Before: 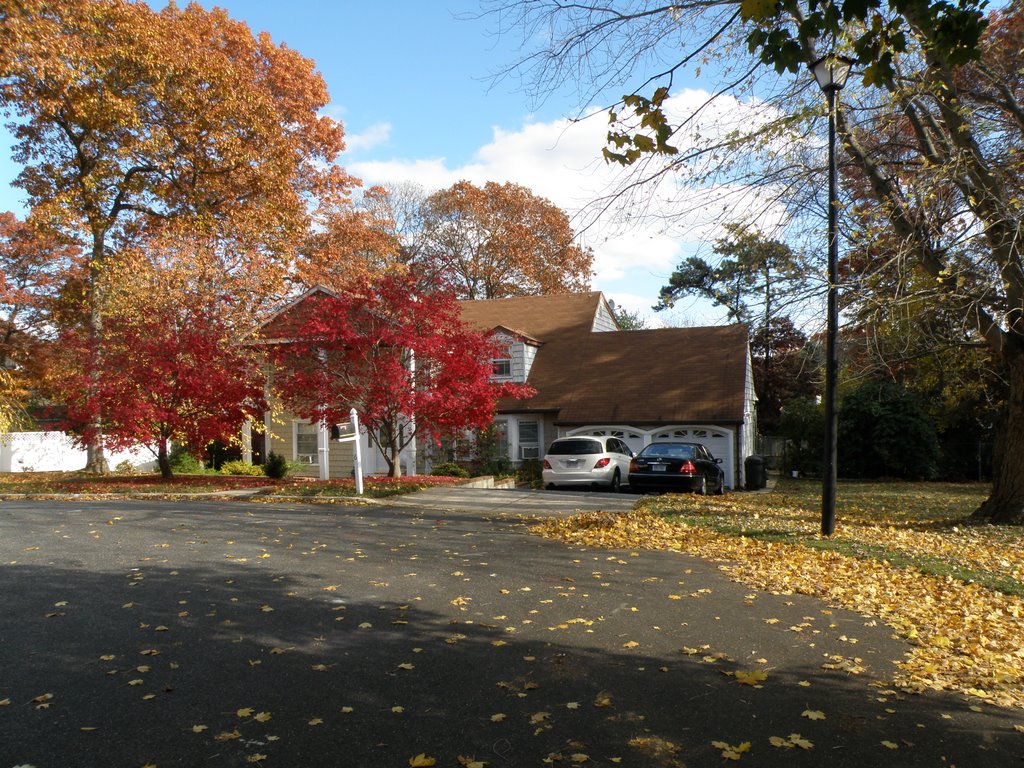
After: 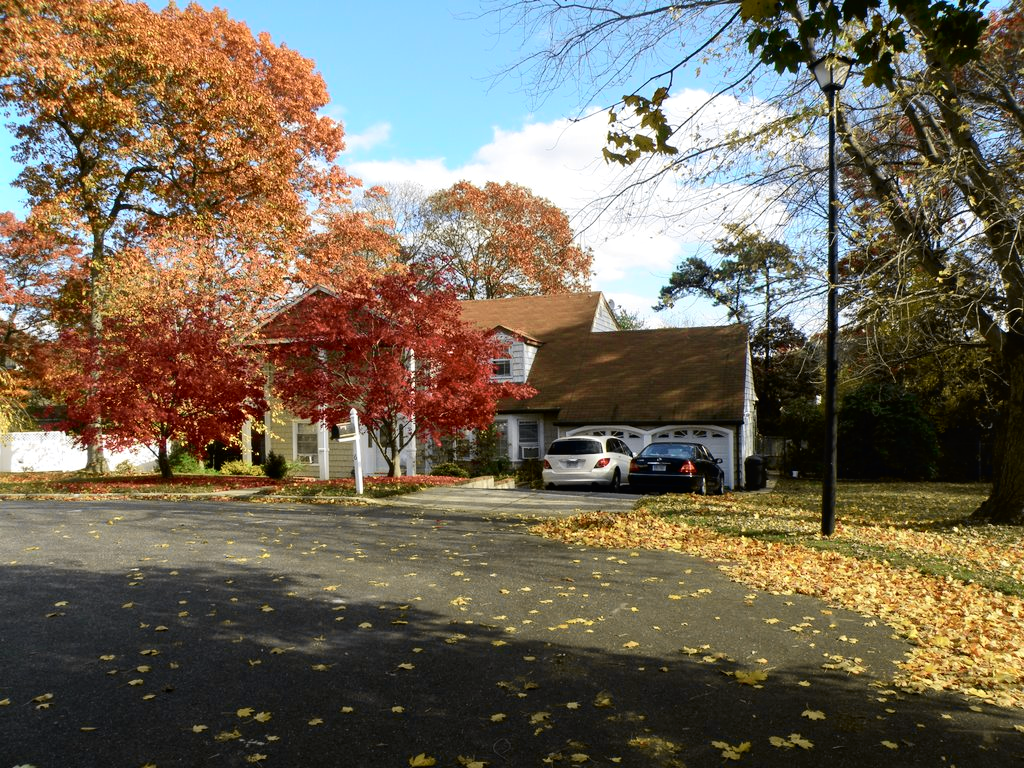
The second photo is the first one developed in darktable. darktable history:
local contrast: mode bilateral grid, contrast 20, coarseness 50, detail 120%, midtone range 0.2
tone curve: curves: ch0 [(0, 0.018) (0.061, 0.041) (0.205, 0.191) (0.289, 0.292) (0.39, 0.424) (0.493, 0.551) (0.666, 0.743) (0.795, 0.841) (1, 0.998)]; ch1 [(0, 0) (0.385, 0.343) (0.439, 0.415) (0.494, 0.498) (0.501, 0.501) (0.51, 0.496) (0.548, 0.554) (0.586, 0.61) (0.684, 0.658) (0.783, 0.804) (1, 1)]; ch2 [(0, 0) (0.304, 0.31) (0.403, 0.399) (0.441, 0.428) (0.47, 0.469) (0.498, 0.496) (0.524, 0.538) (0.566, 0.588) (0.648, 0.665) (0.697, 0.699) (1, 1)], color space Lab, independent channels, preserve colors none
